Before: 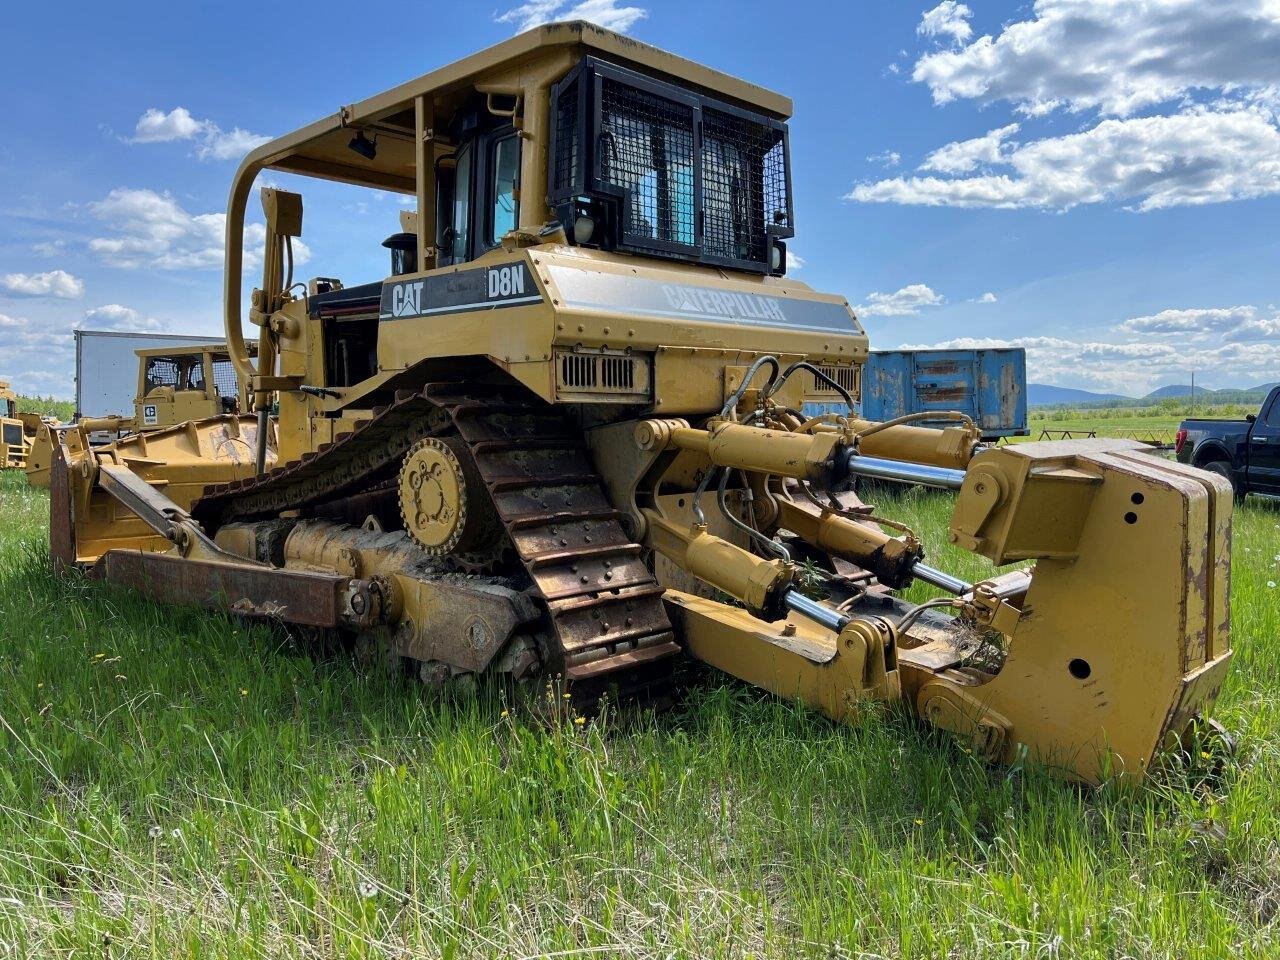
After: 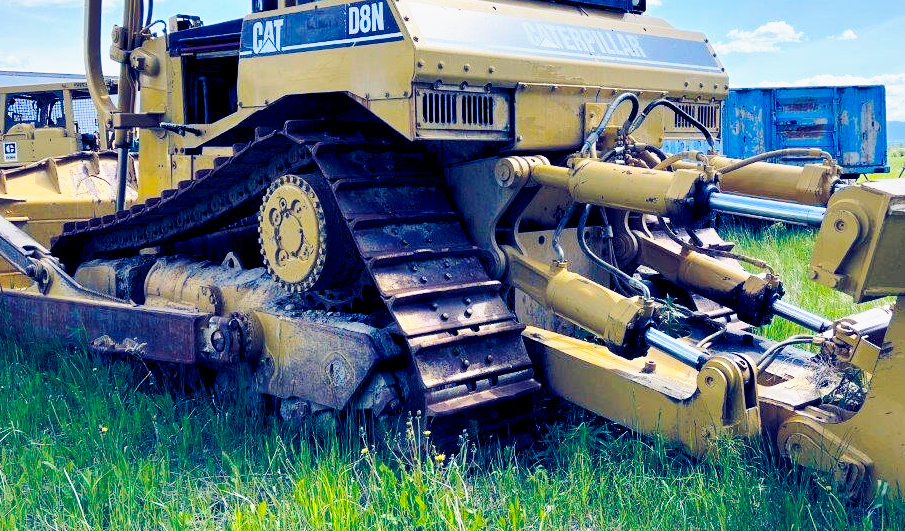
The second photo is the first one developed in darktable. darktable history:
base curve: curves: ch0 [(0, 0) (0.025, 0.046) (0.112, 0.277) (0.467, 0.74) (0.814, 0.929) (1, 0.942)], preserve colors none
crop: left 10.959%, top 27.499%, right 18.29%, bottom 17.102%
color balance rgb: shadows lift › luminance -40.762%, shadows lift › chroma 14.307%, shadows lift › hue 261.45°, highlights gain › luminance 16.363%, highlights gain › chroma 2.868%, highlights gain › hue 262.46°, global offset › chroma 0.242%, global offset › hue 256.2°, perceptual saturation grading › global saturation 29.786%, global vibrance 20%
